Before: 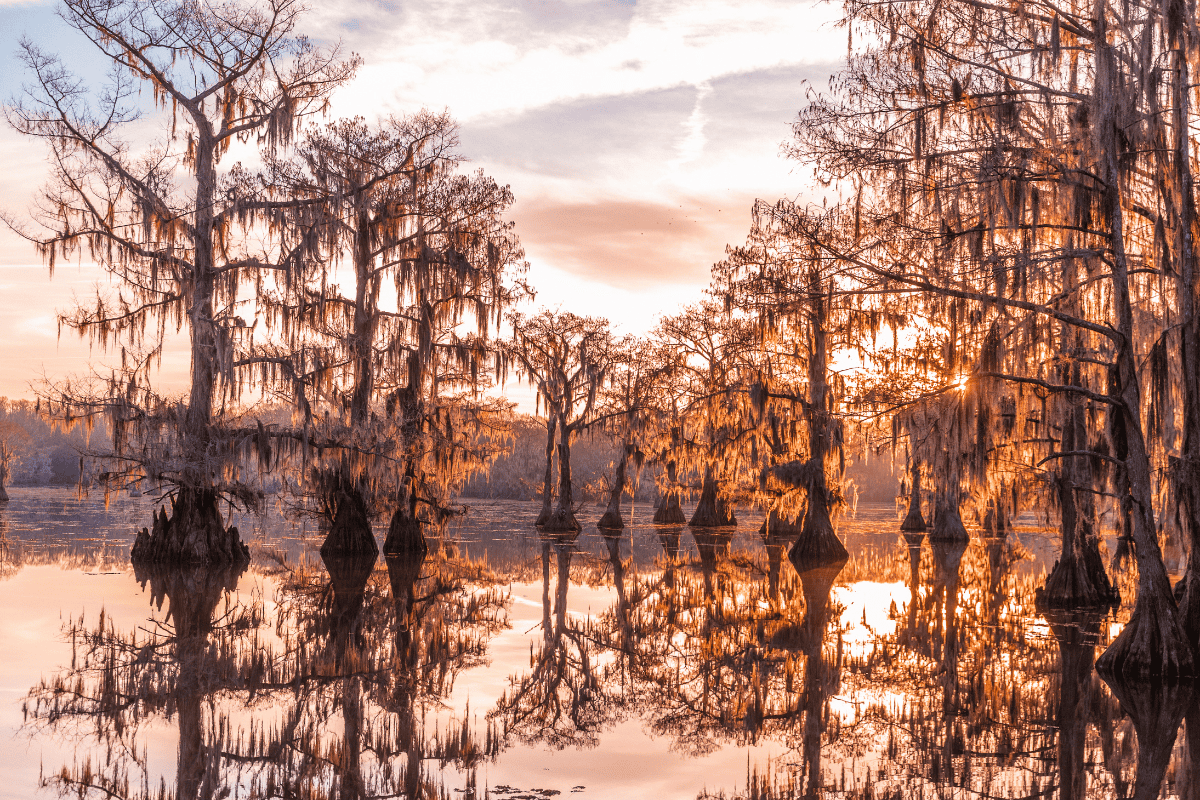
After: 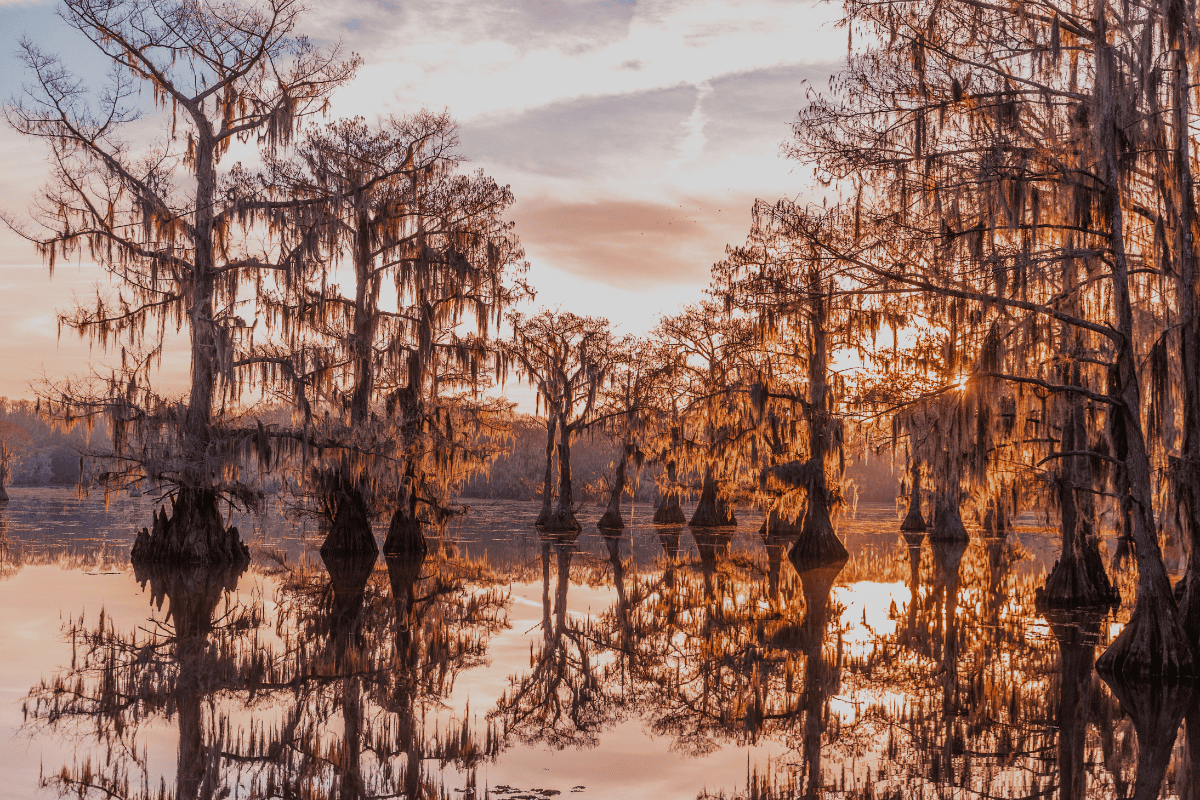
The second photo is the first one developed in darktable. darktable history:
exposure: exposure -0.556 EV, compensate highlight preservation false
